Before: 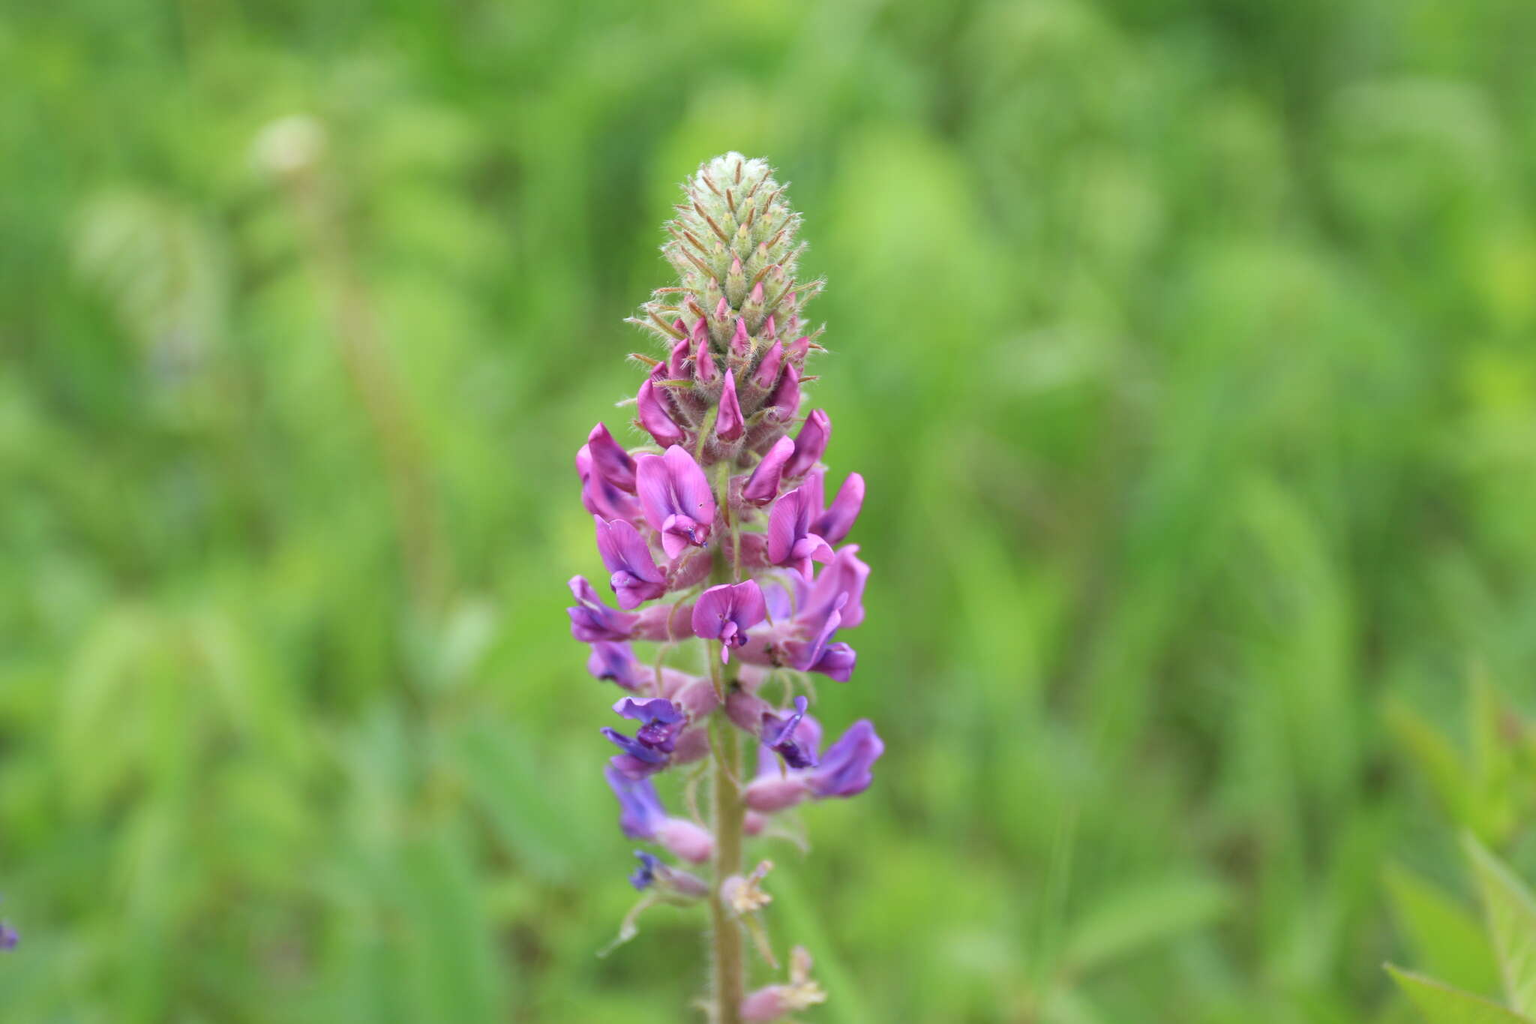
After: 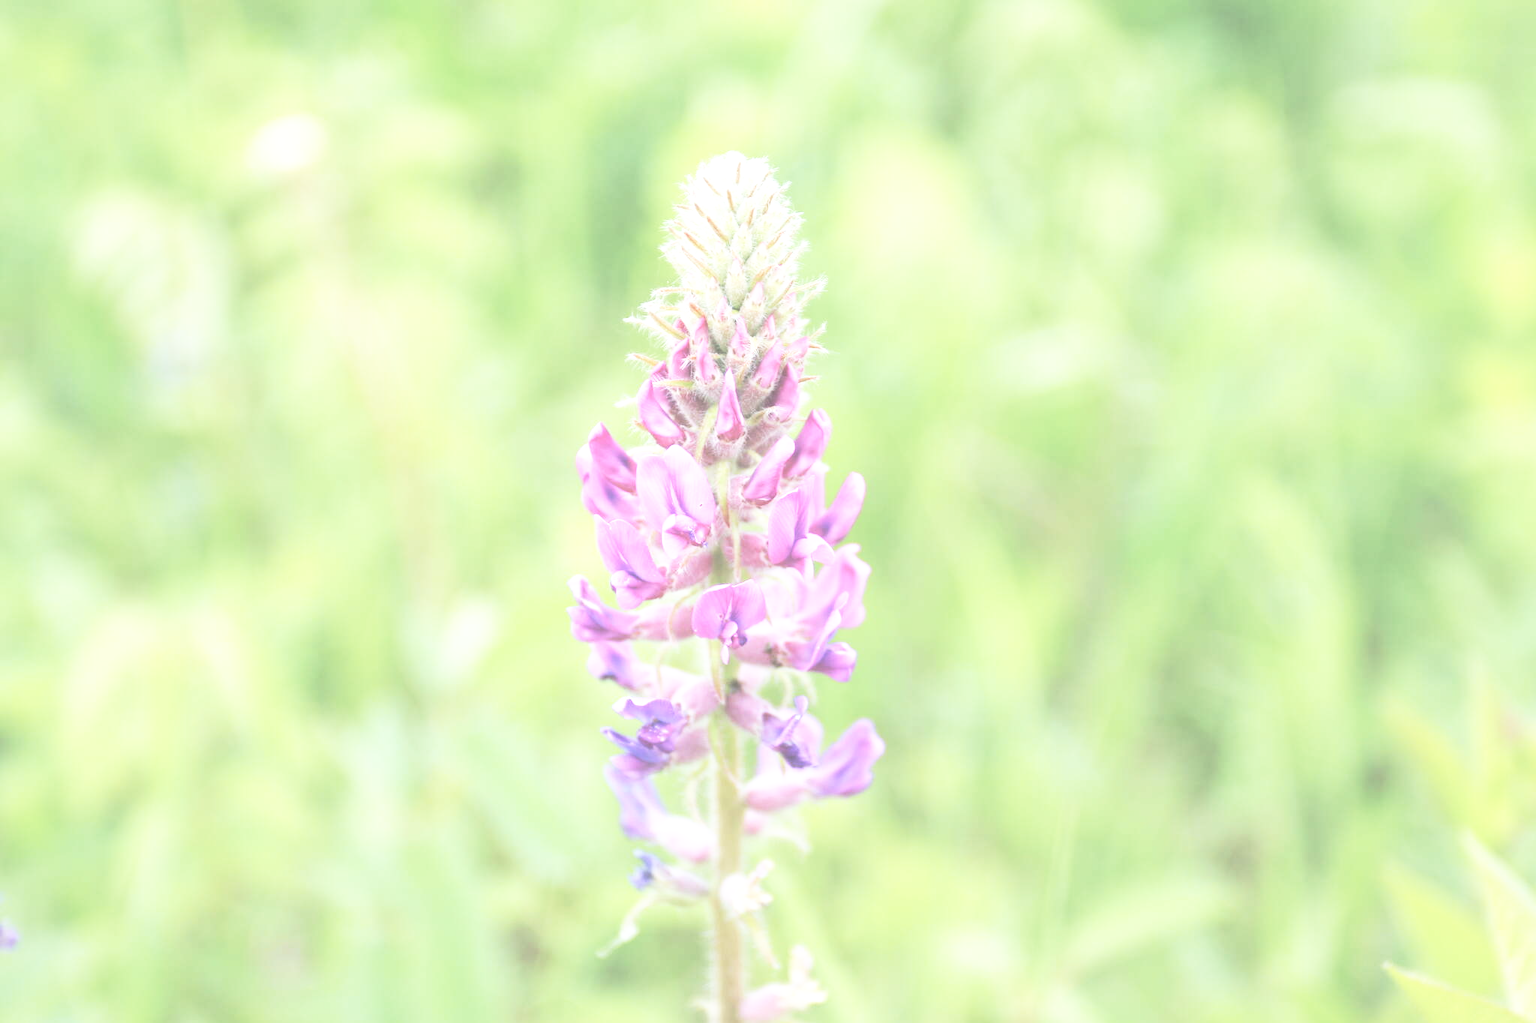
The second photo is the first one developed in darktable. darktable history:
white balance: red 0.976, blue 1.04
exposure: black level correction -0.071, exposure 0.5 EV, compensate highlight preservation false
base curve: curves: ch0 [(0, 0) (0.005, 0.002) (0.15, 0.3) (0.4, 0.7) (0.75, 0.95) (1, 1)], preserve colors none
tone equalizer: -8 EV -0.417 EV, -7 EV -0.389 EV, -6 EV -0.333 EV, -5 EV -0.222 EV, -3 EV 0.222 EV, -2 EV 0.333 EV, -1 EV 0.389 EV, +0 EV 0.417 EV, edges refinement/feathering 500, mask exposure compensation -1.57 EV, preserve details no
